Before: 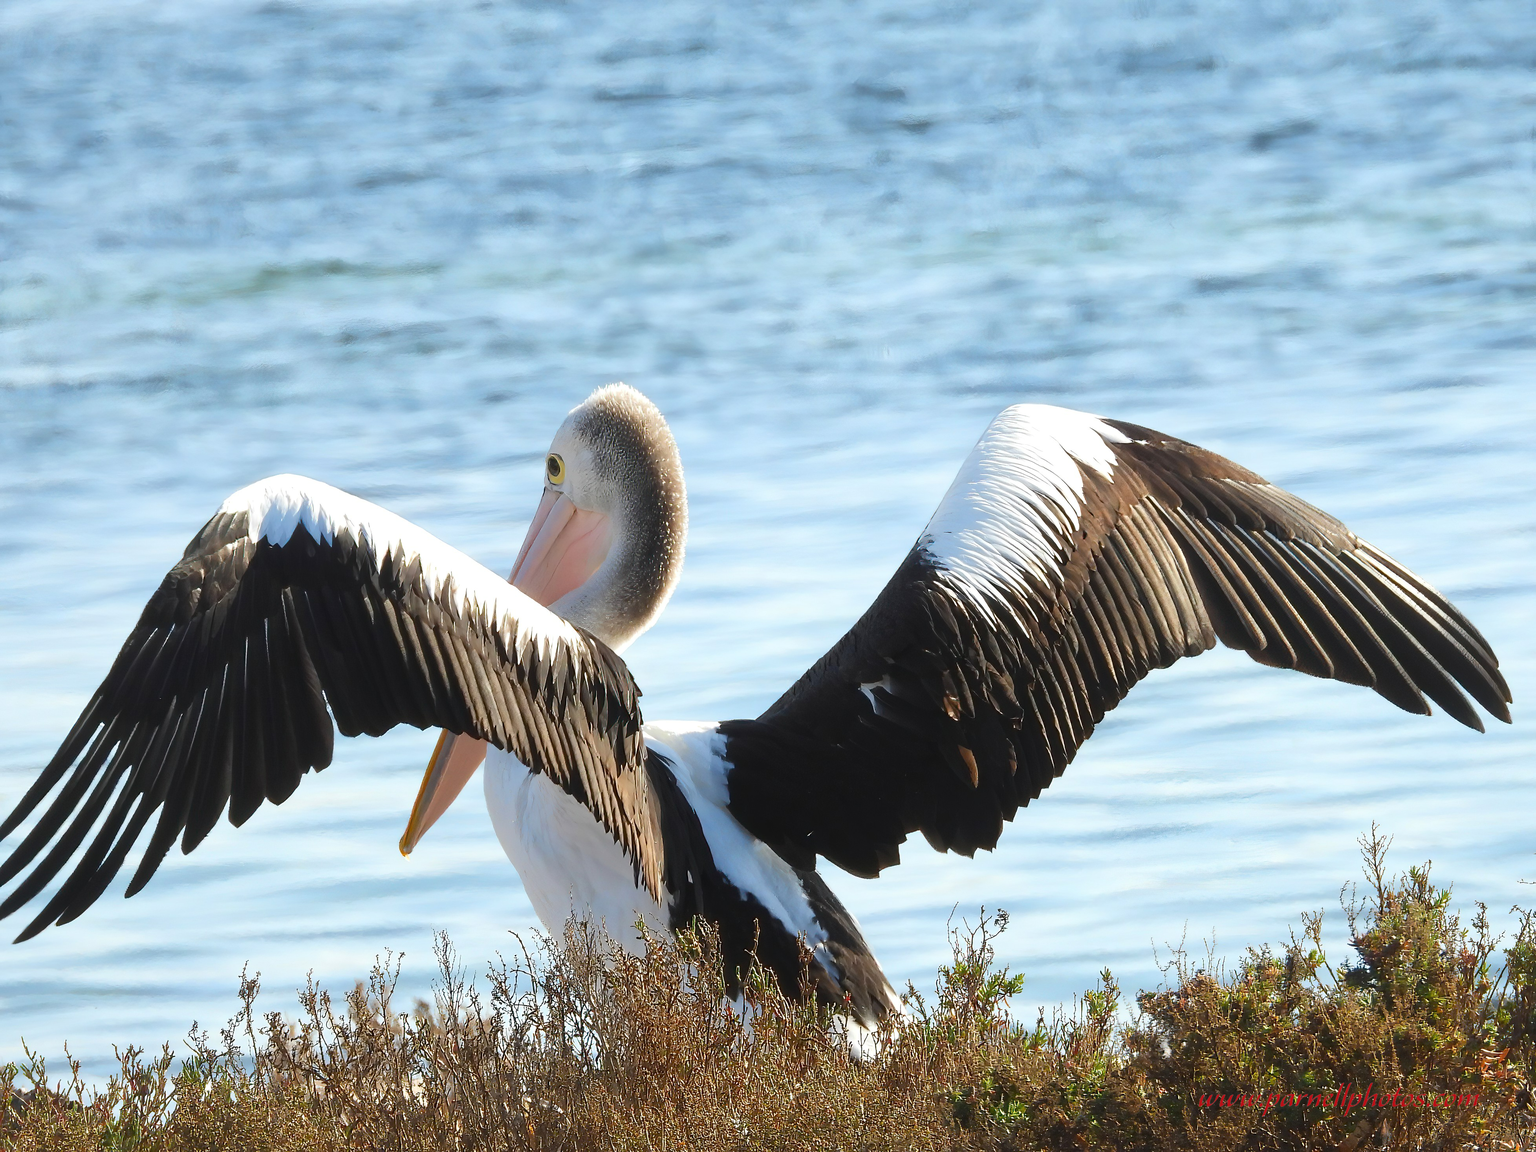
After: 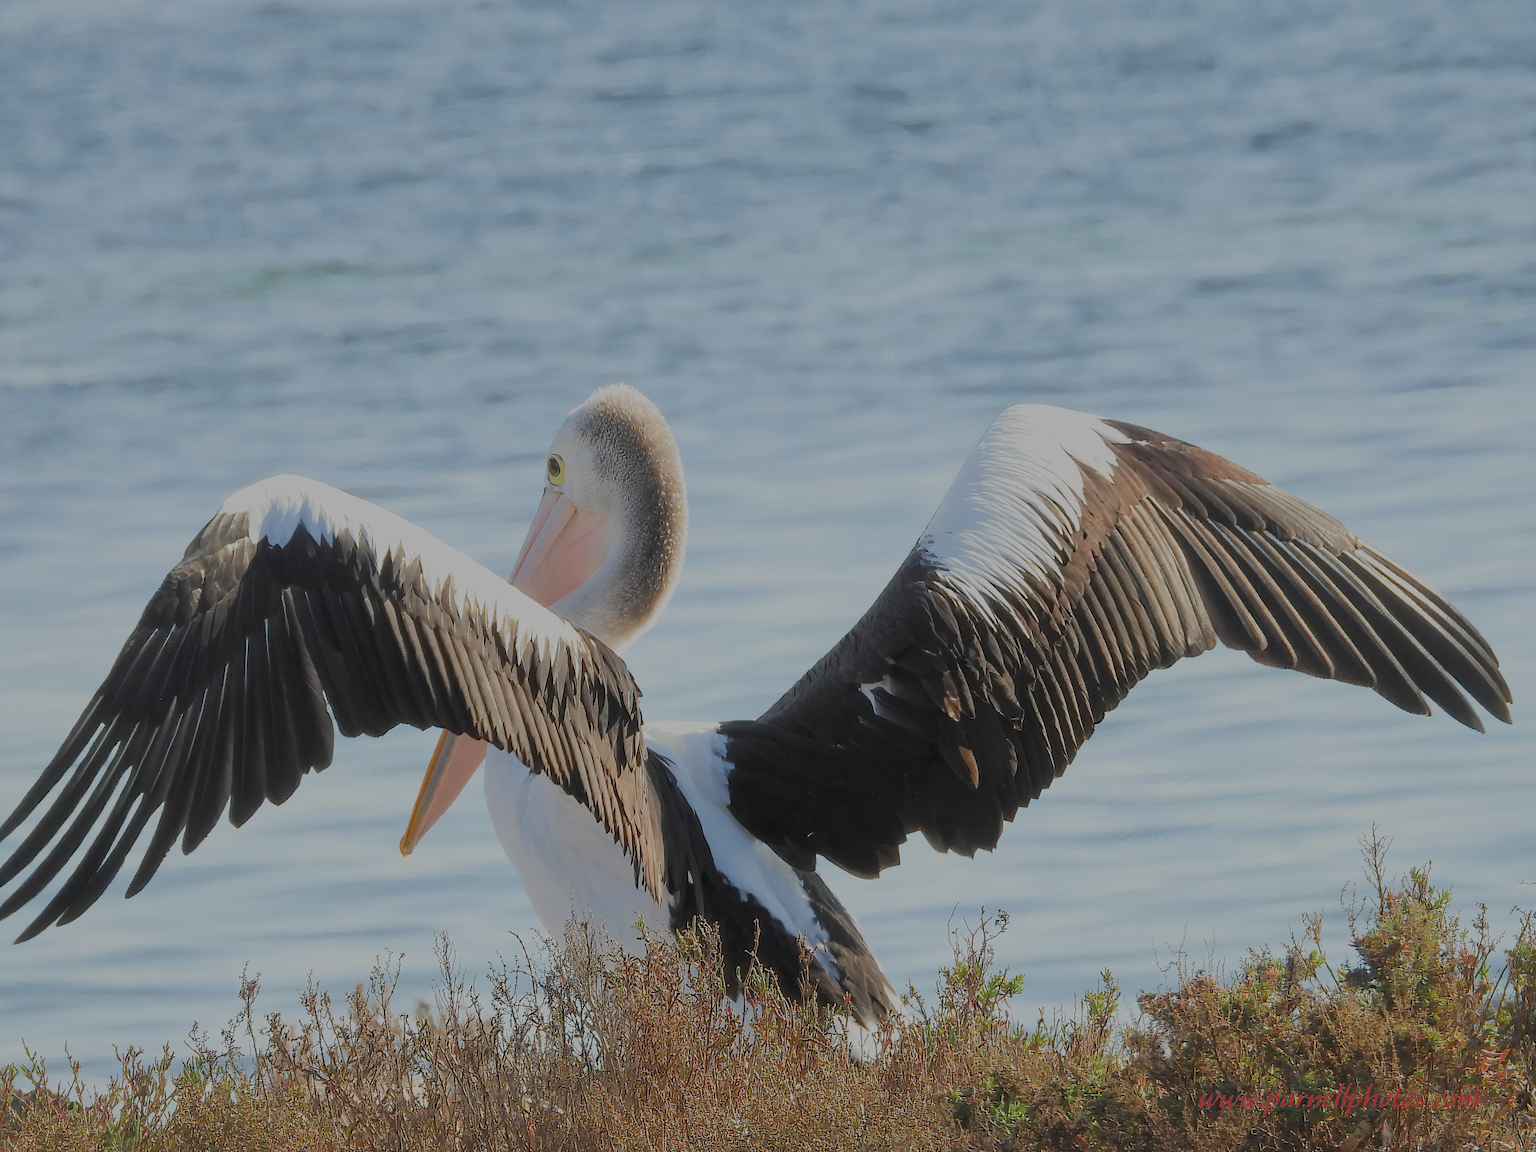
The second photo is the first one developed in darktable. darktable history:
tone equalizer: on, module defaults
local contrast: highlights 105%, shadows 102%, detail 119%, midtone range 0.2
filmic rgb: black relative exposure -7.98 EV, white relative exposure 8.02 EV, threshold 3.02 EV, target black luminance 0%, hardness 2.52, latitude 76.15%, contrast 0.552, shadows ↔ highlights balance 0.003%, enable highlight reconstruction true
